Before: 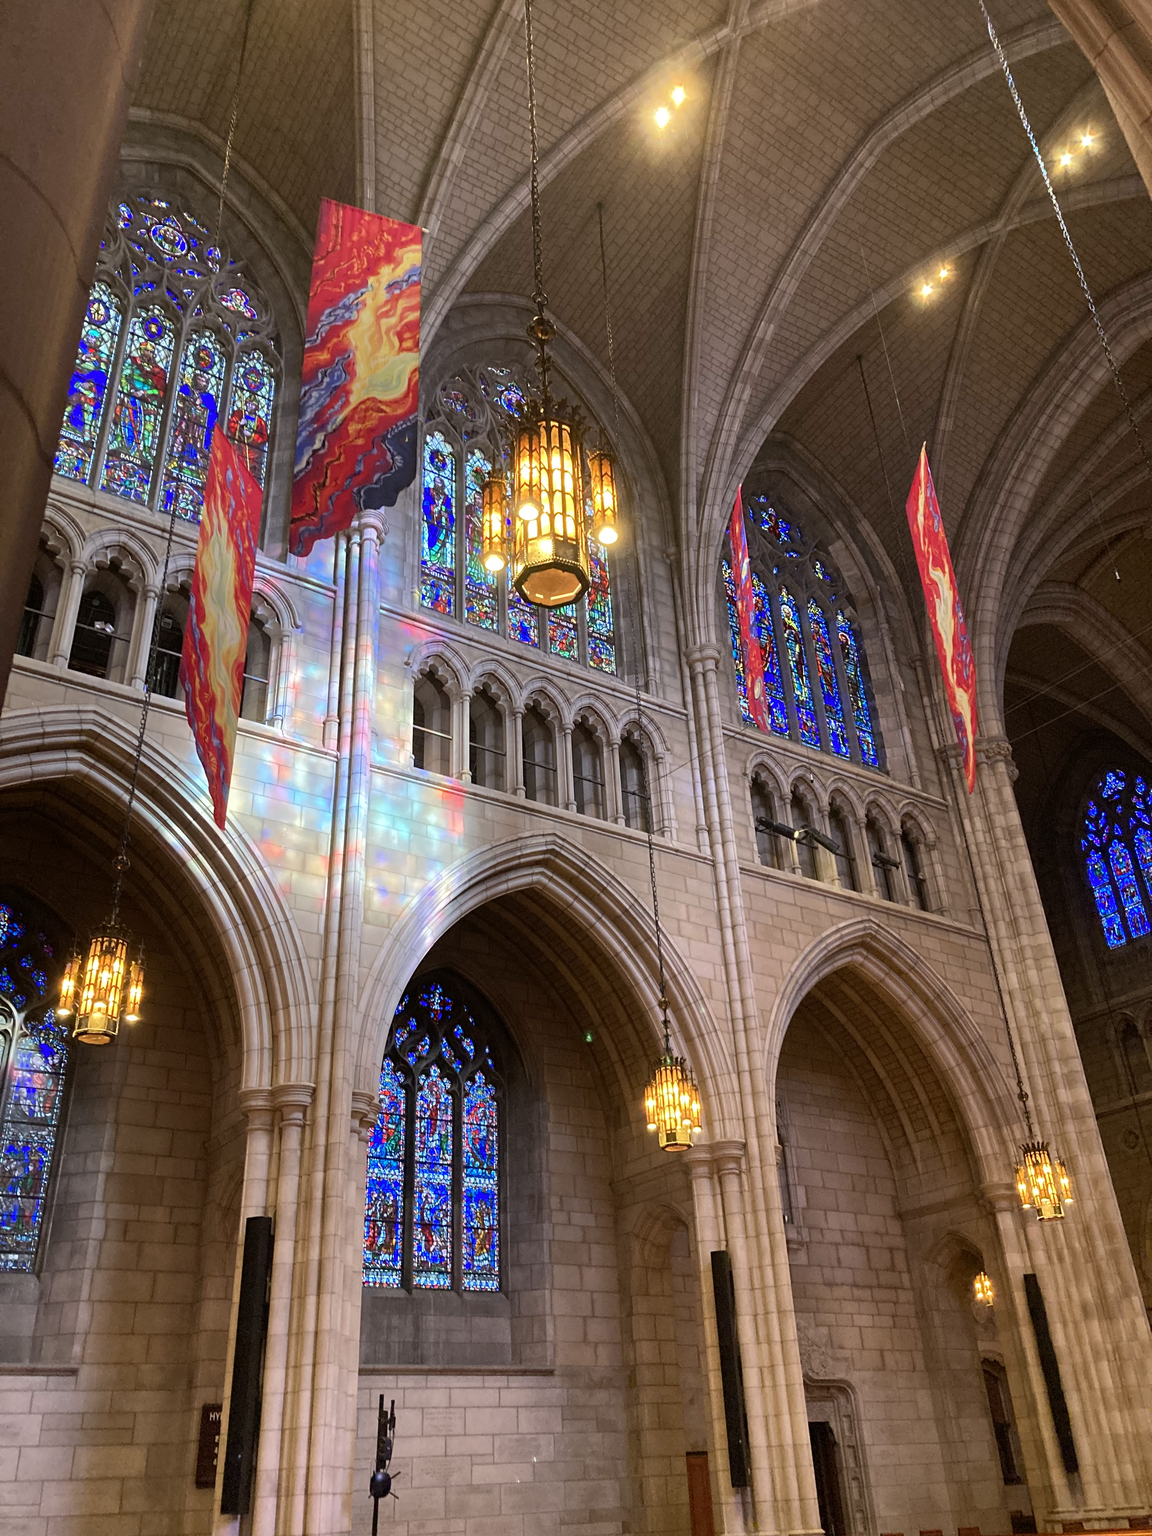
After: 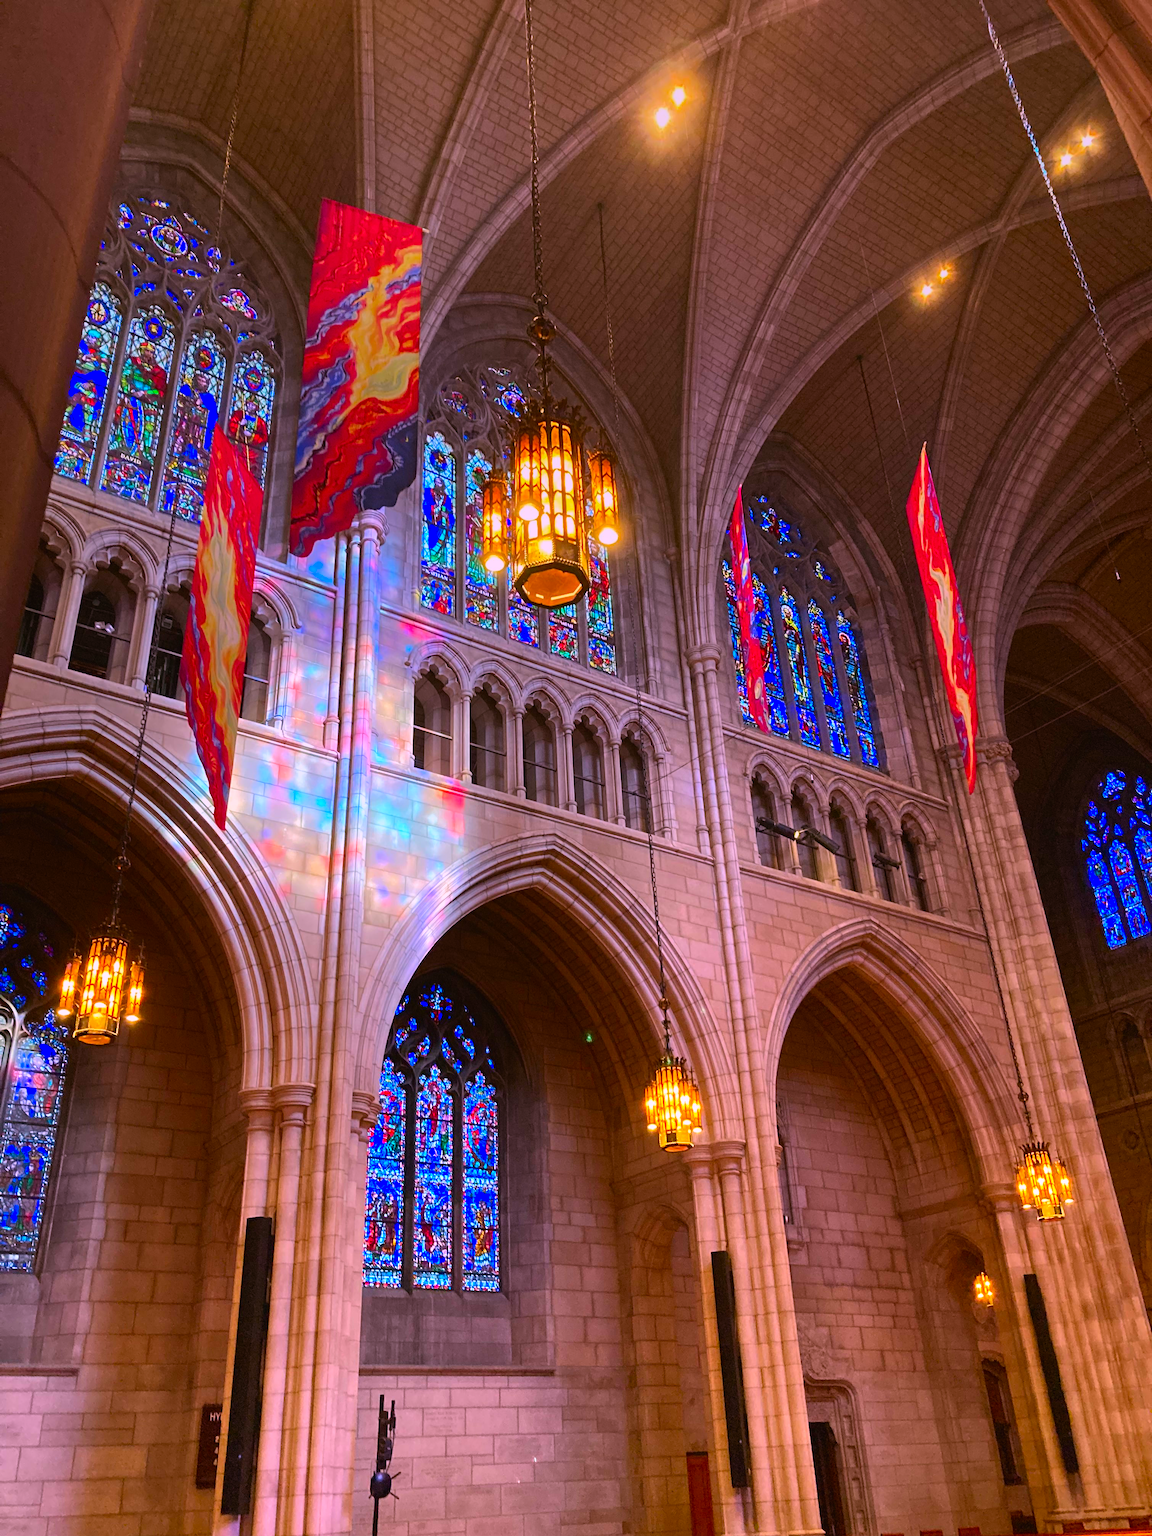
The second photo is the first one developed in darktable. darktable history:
color balance rgb: shadows lift › chroma 2%, shadows lift › hue 50°, power › hue 60°, highlights gain › chroma 1%, highlights gain › hue 60°, global offset › luminance 0.25%, global vibrance 30%
contrast brightness saturation: brightness -0.02, saturation 0.35
white balance: red 1.066, blue 1.119
levels: levels [0, 0.498, 1]
graduated density: on, module defaults
